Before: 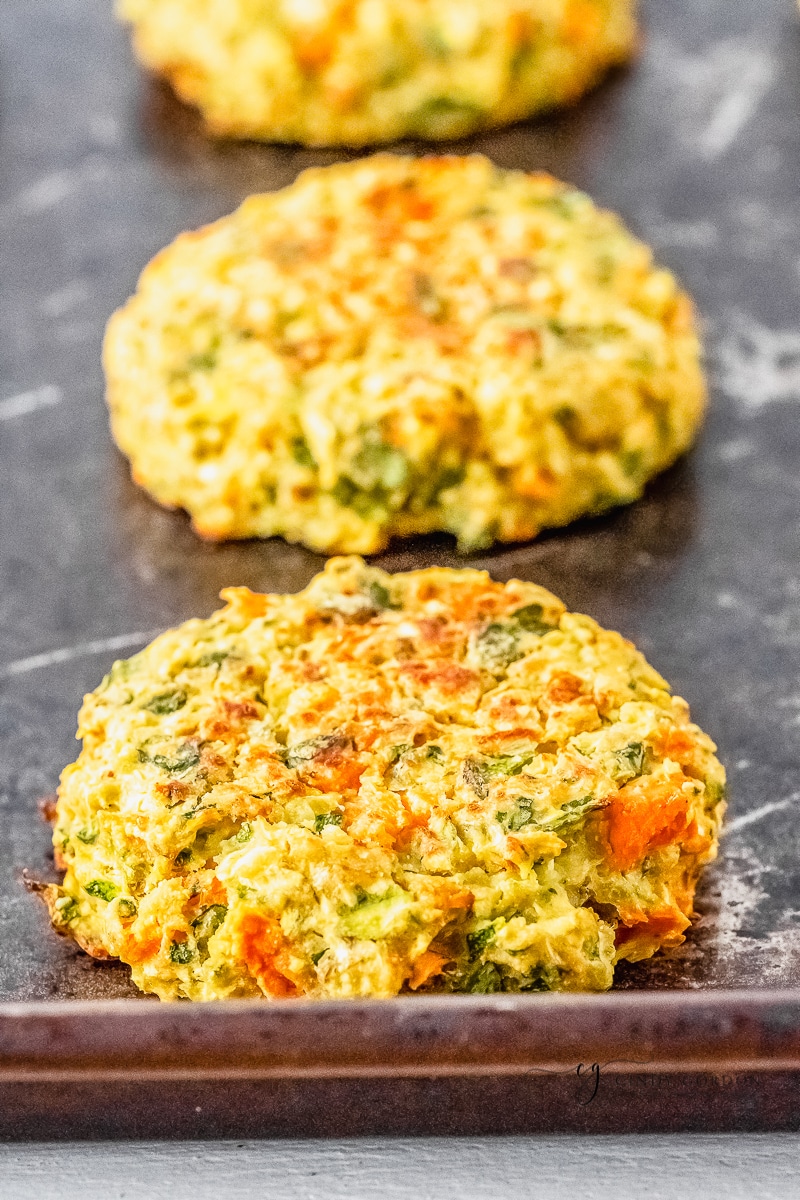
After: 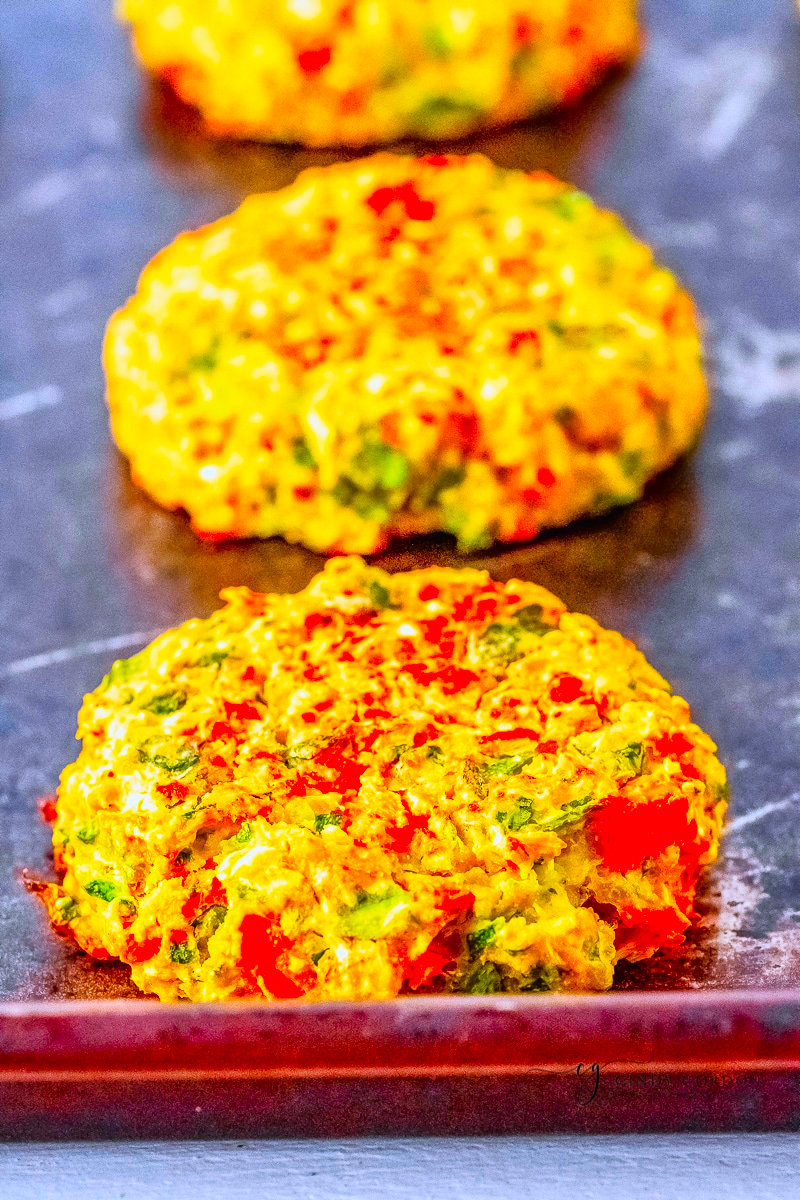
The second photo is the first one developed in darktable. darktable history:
color correction: saturation 3
color calibration: illuminant as shot in camera, x 0.358, y 0.373, temperature 4628.91 K
